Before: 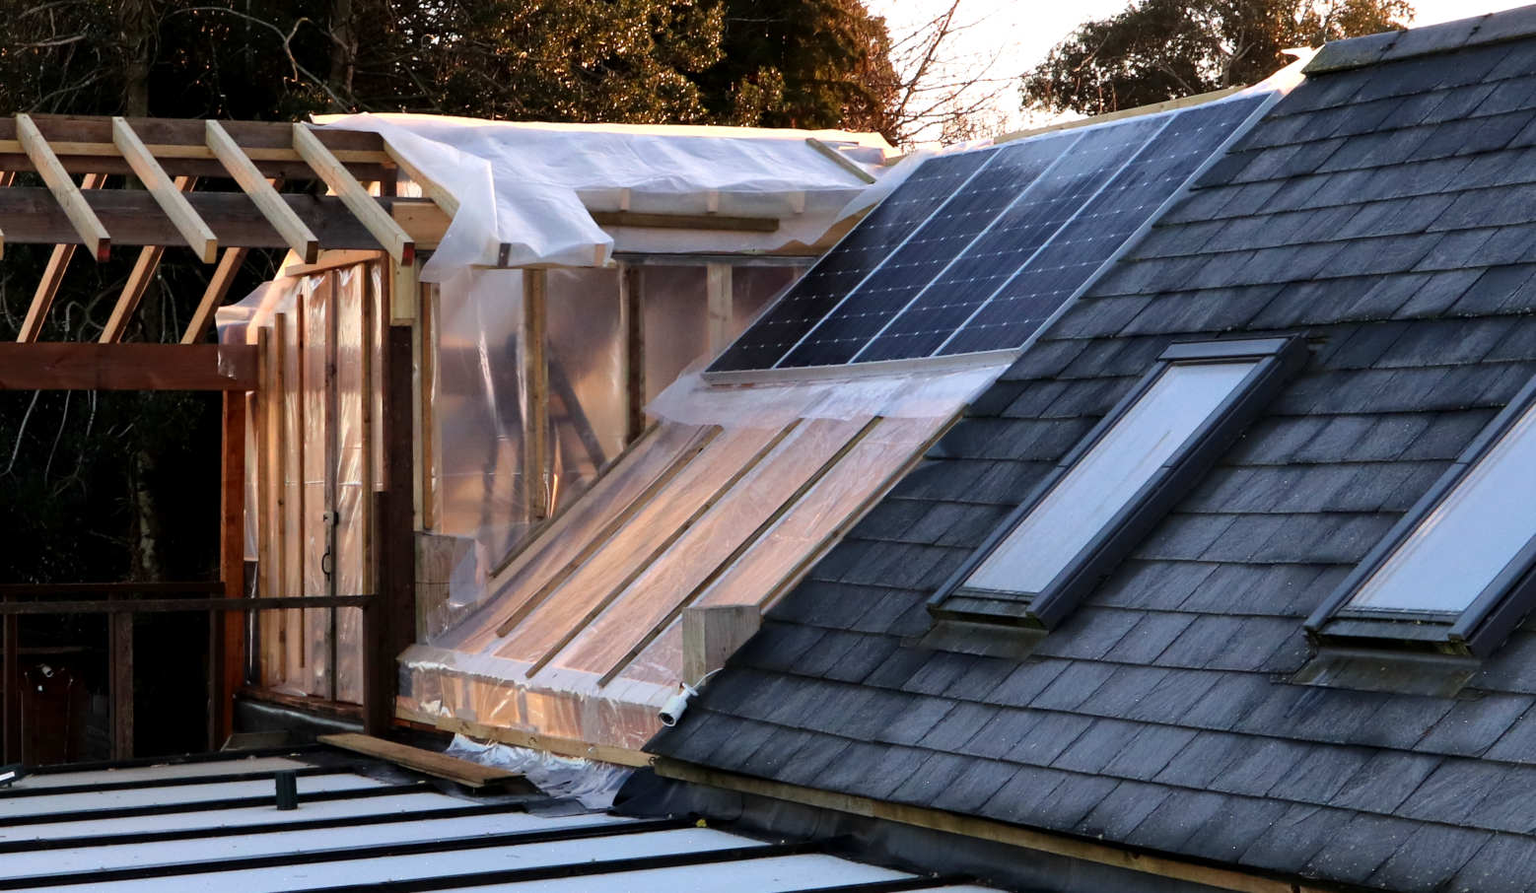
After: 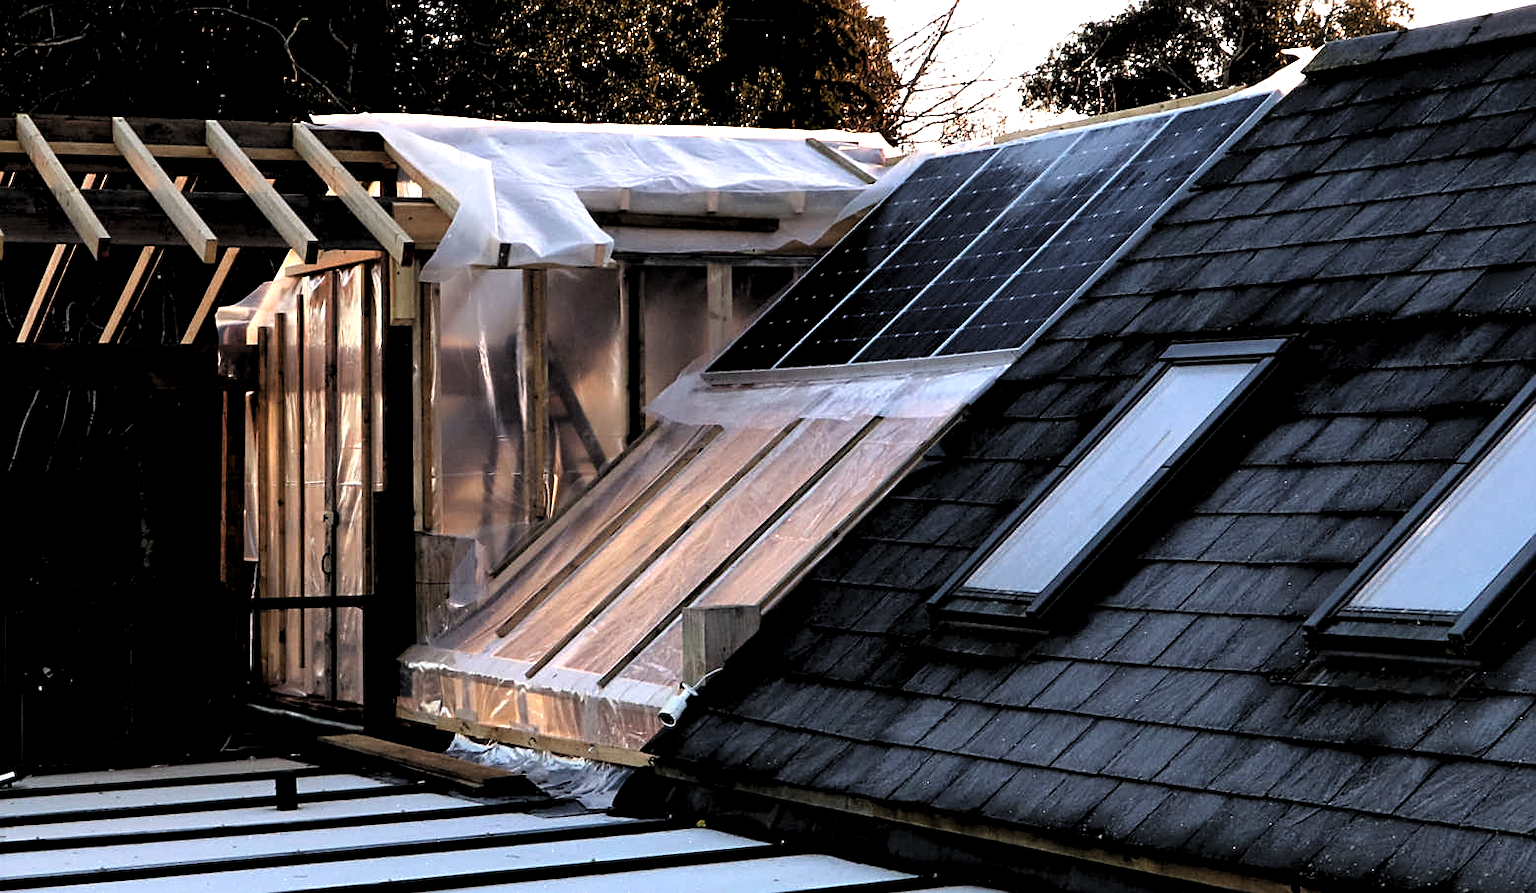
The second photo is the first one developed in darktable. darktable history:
sharpen: on, module defaults
tone equalizer: on, module defaults
levels: levels [0.182, 0.542, 0.902]
